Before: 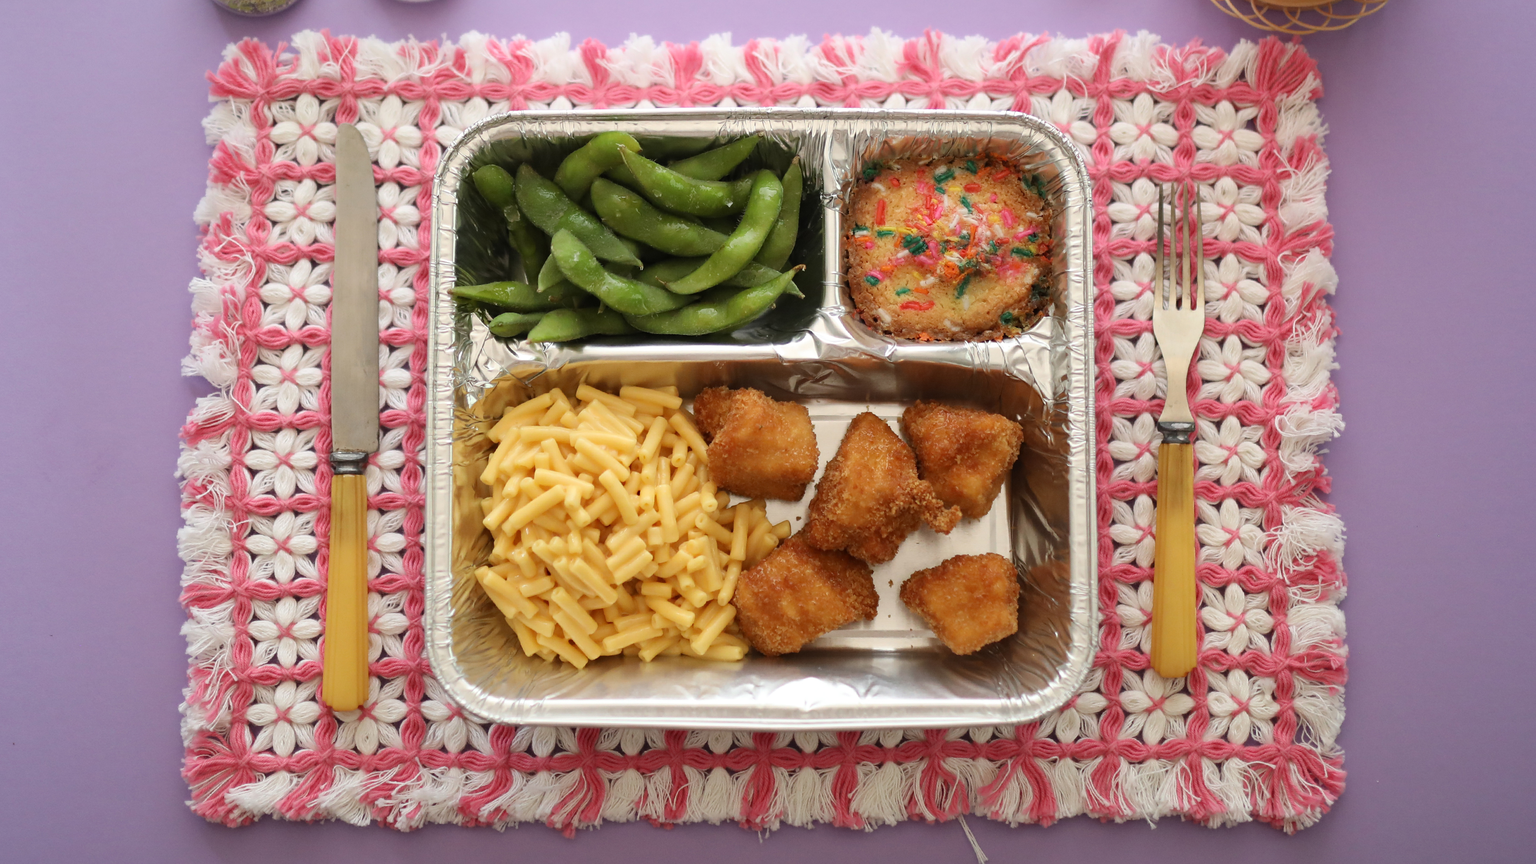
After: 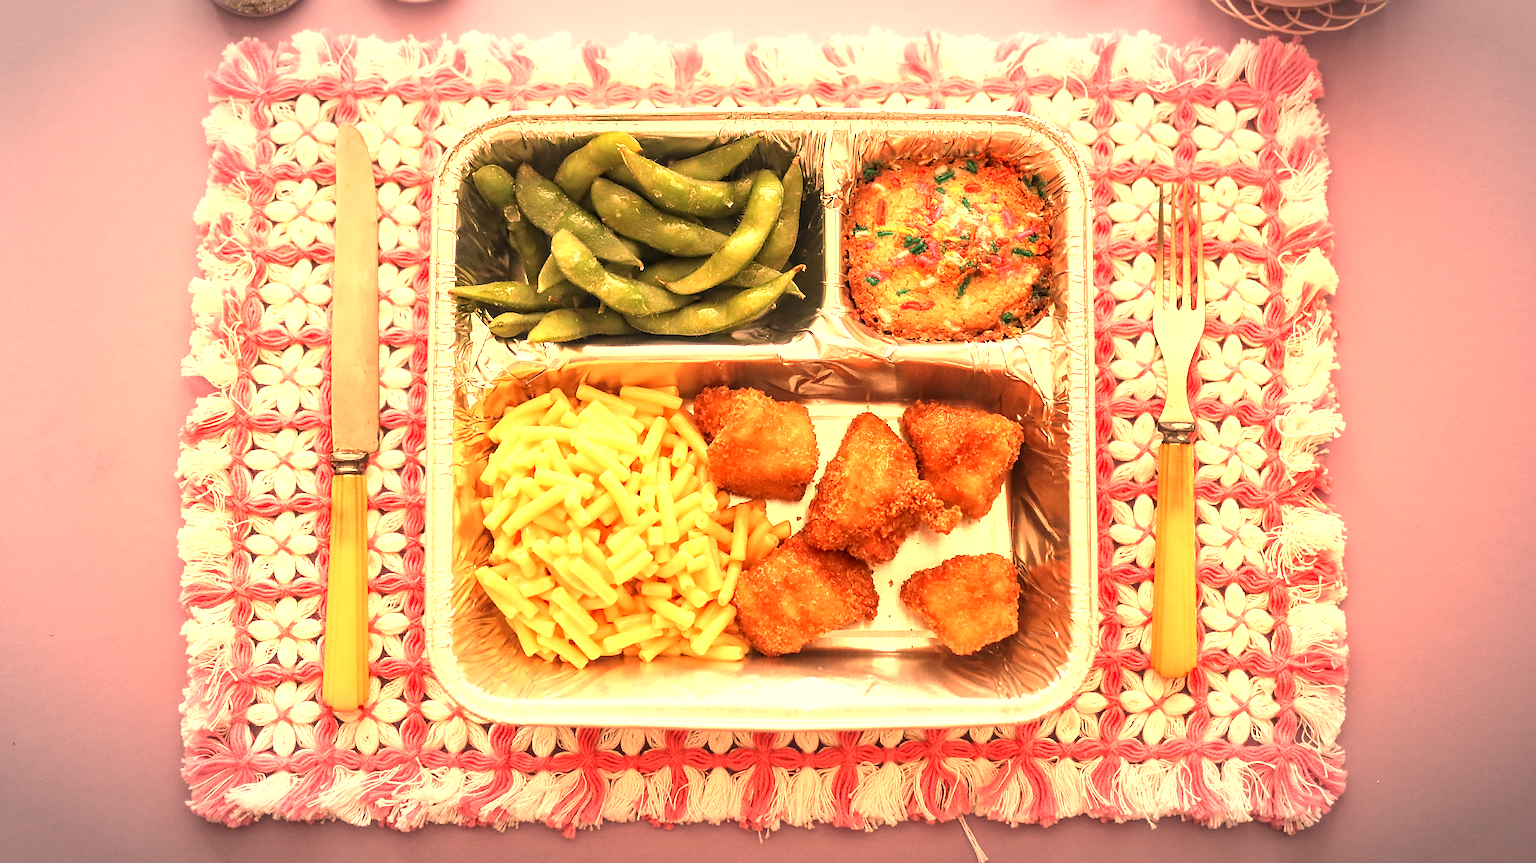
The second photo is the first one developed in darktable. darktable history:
white balance: red 1.467, blue 0.684
exposure: exposure 1 EV, compensate highlight preservation false
vignetting: automatic ratio true
sharpen: on, module defaults
local contrast: detail 130%
